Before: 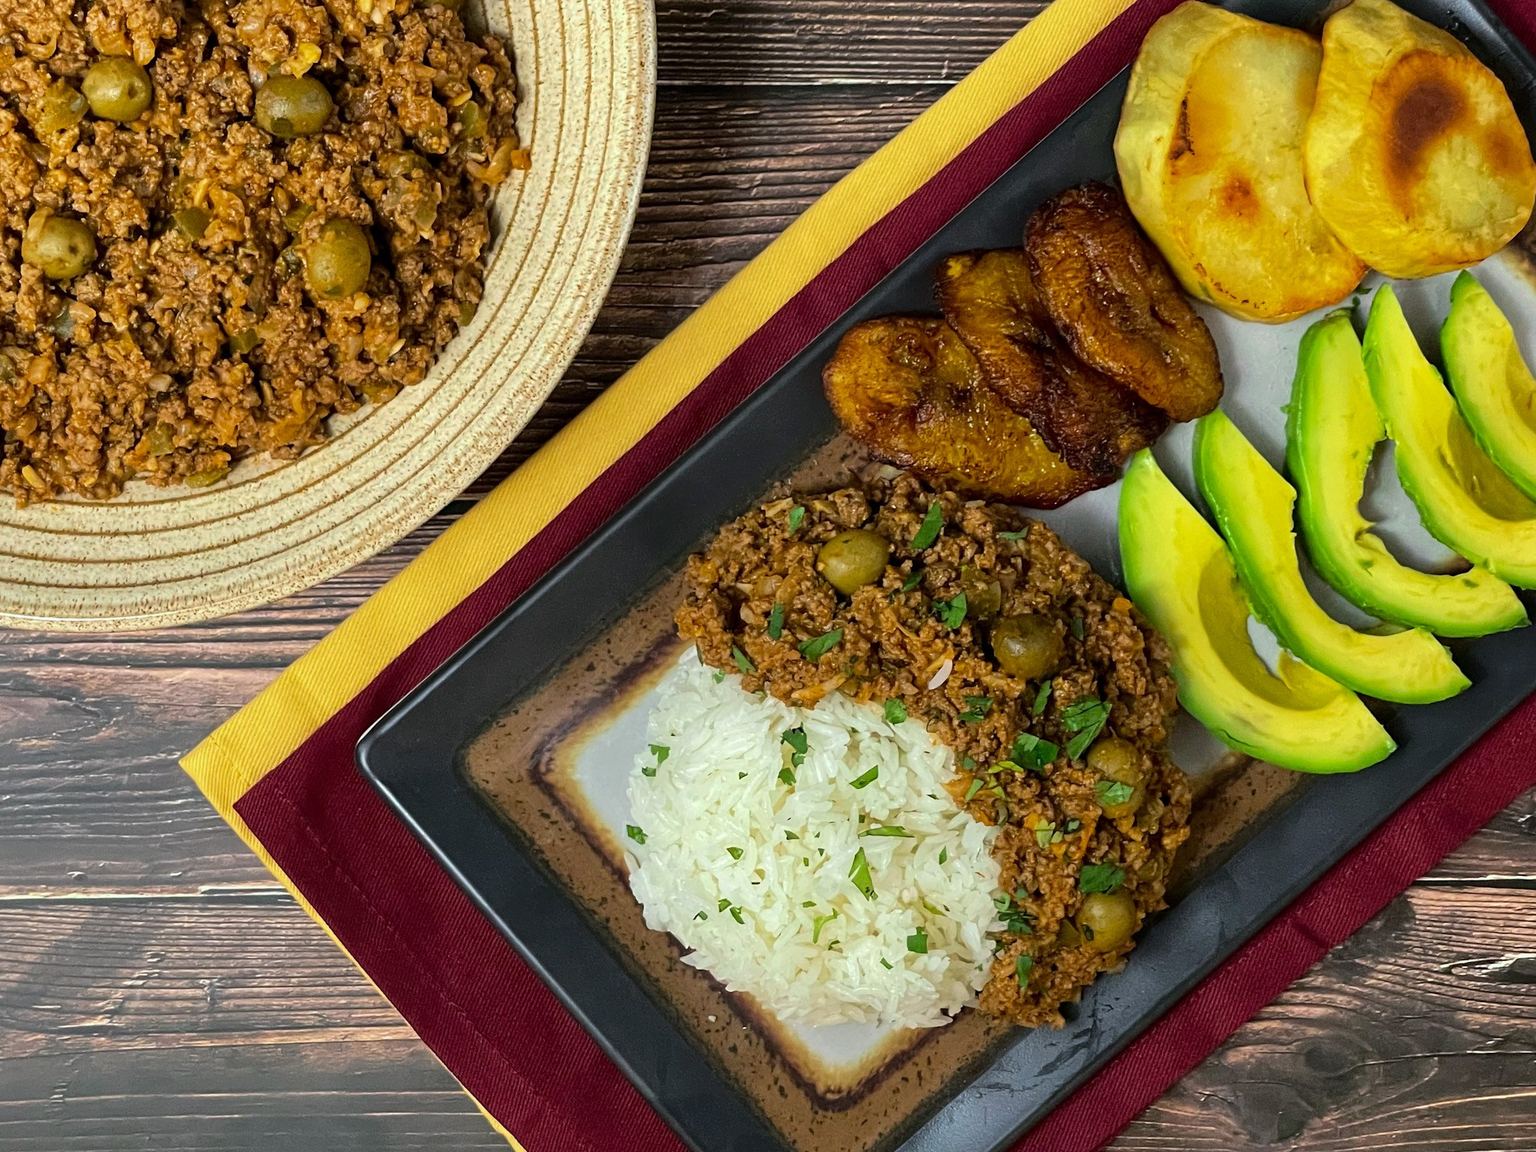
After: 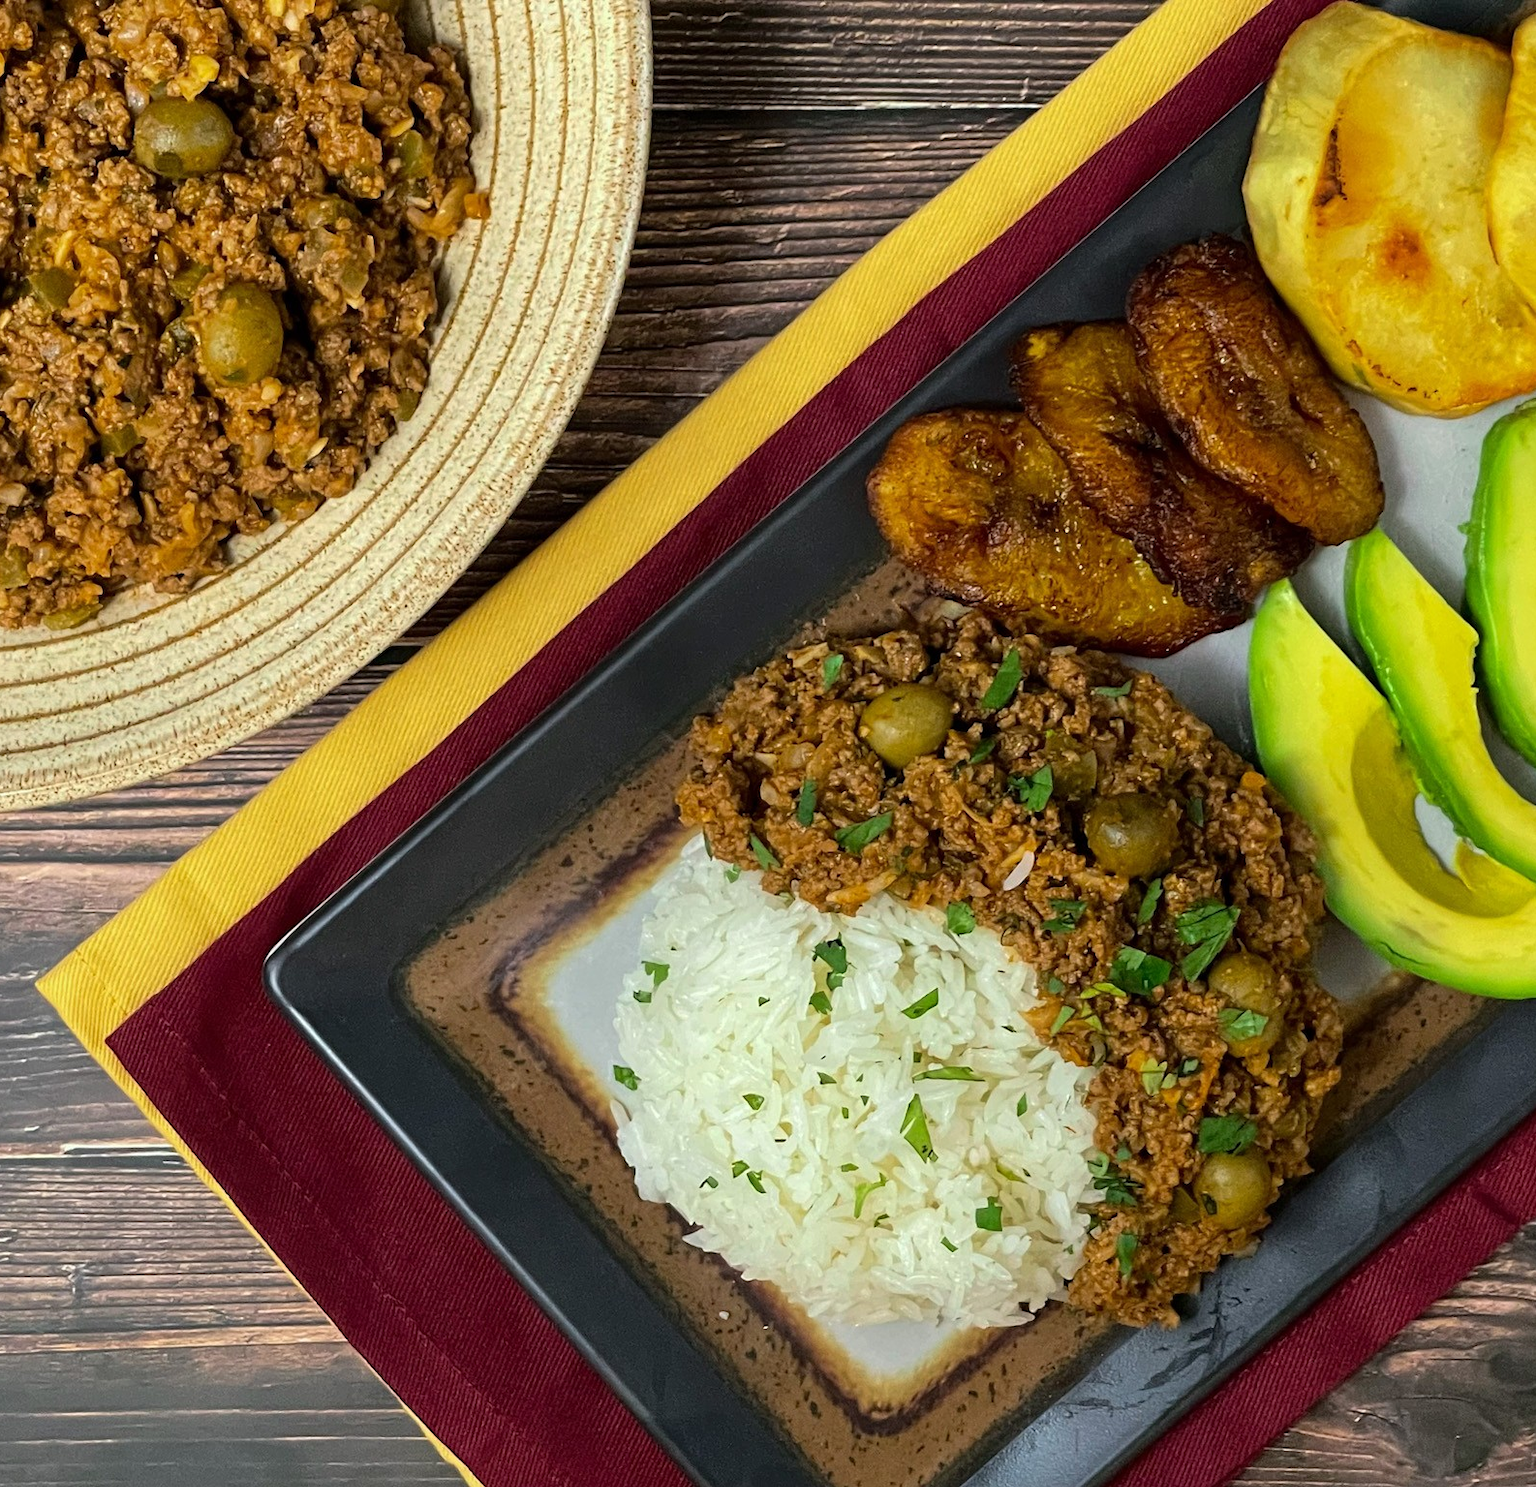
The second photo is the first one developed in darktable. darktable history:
color balance: on, module defaults
crop: left 9.88%, right 12.664%
